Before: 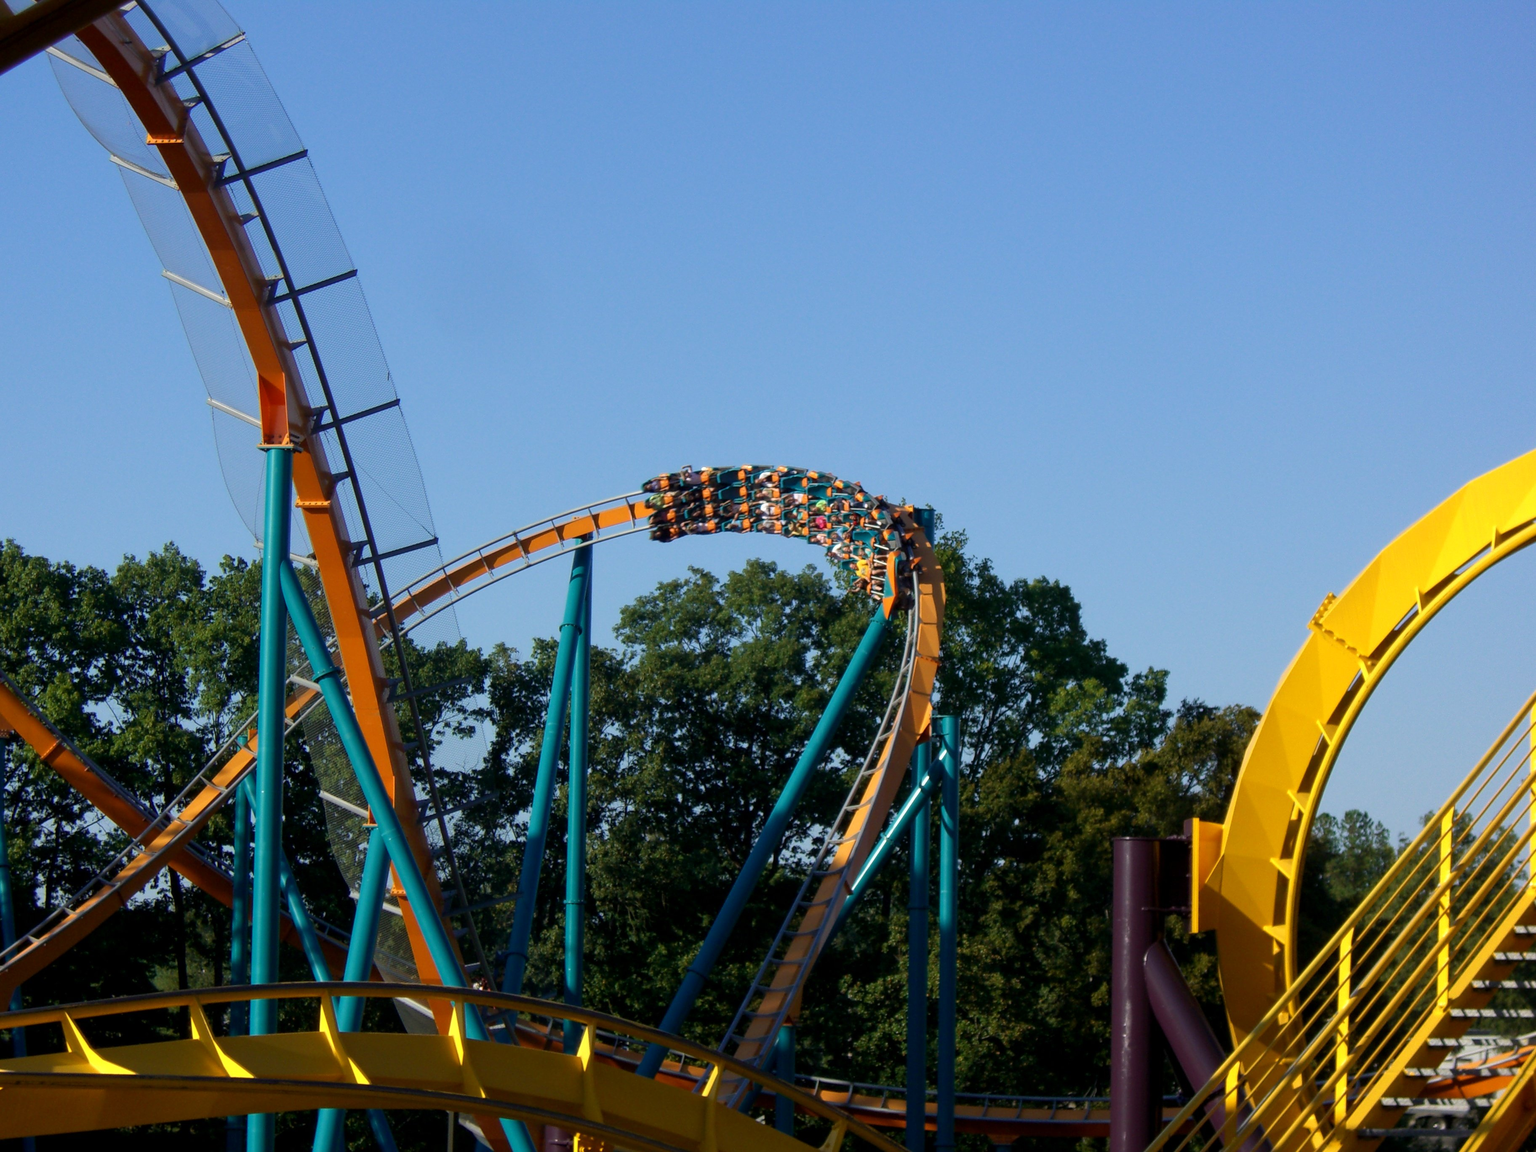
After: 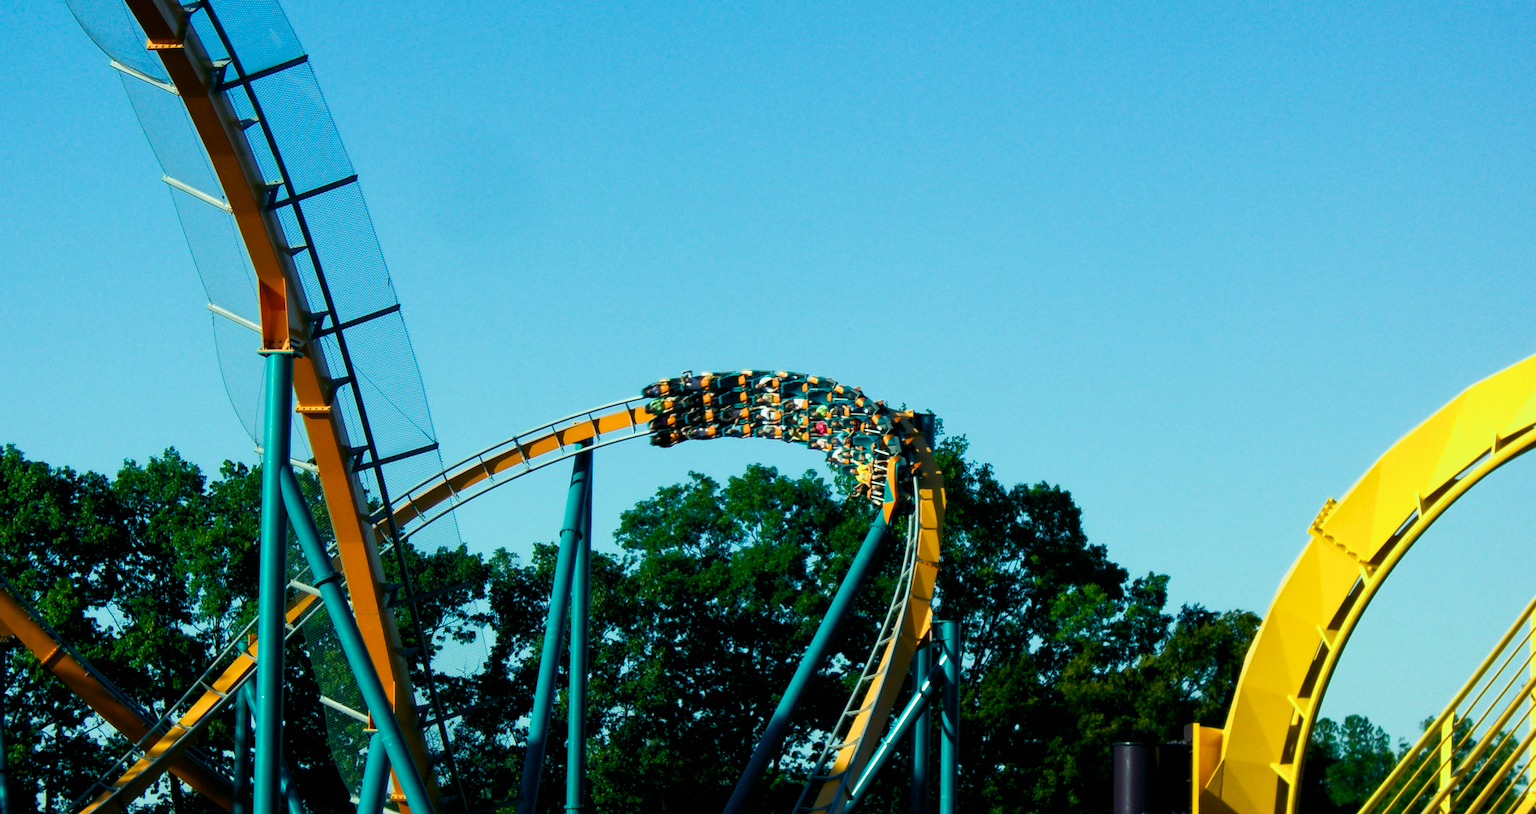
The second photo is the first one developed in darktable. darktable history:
crop and rotate: top 8.293%, bottom 20.996%
color balance rgb: shadows lift › luminance -7.7%, shadows lift › chroma 2.13%, shadows lift › hue 165.27°, power › luminance -7.77%, power › chroma 1.1%, power › hue 215.88°, highlights gain › luminance 15.15%, highlights gain › chroma 7%, highlights gain › hue 125.57°, global offset › luminance -0.33%, global offset › chroma 0.11%, global offset › hue 165.27°, perceptual saturation grading › global saturation 24.42%, perceptual saturation grading › highlights -24.42%, perceptual saturation grading › mid-tones 24.42%, perceptual saturation grading › shadows 40%, perceptual brilliance grading › global brilliance -5%, perceptual brilliance grading › highlights 24.42%, perceptual brilliance grading › mid-tones 7%, perceptual brilliance grading › shadows -5%
sigmoid: contrast 1.22, skew 0.65
